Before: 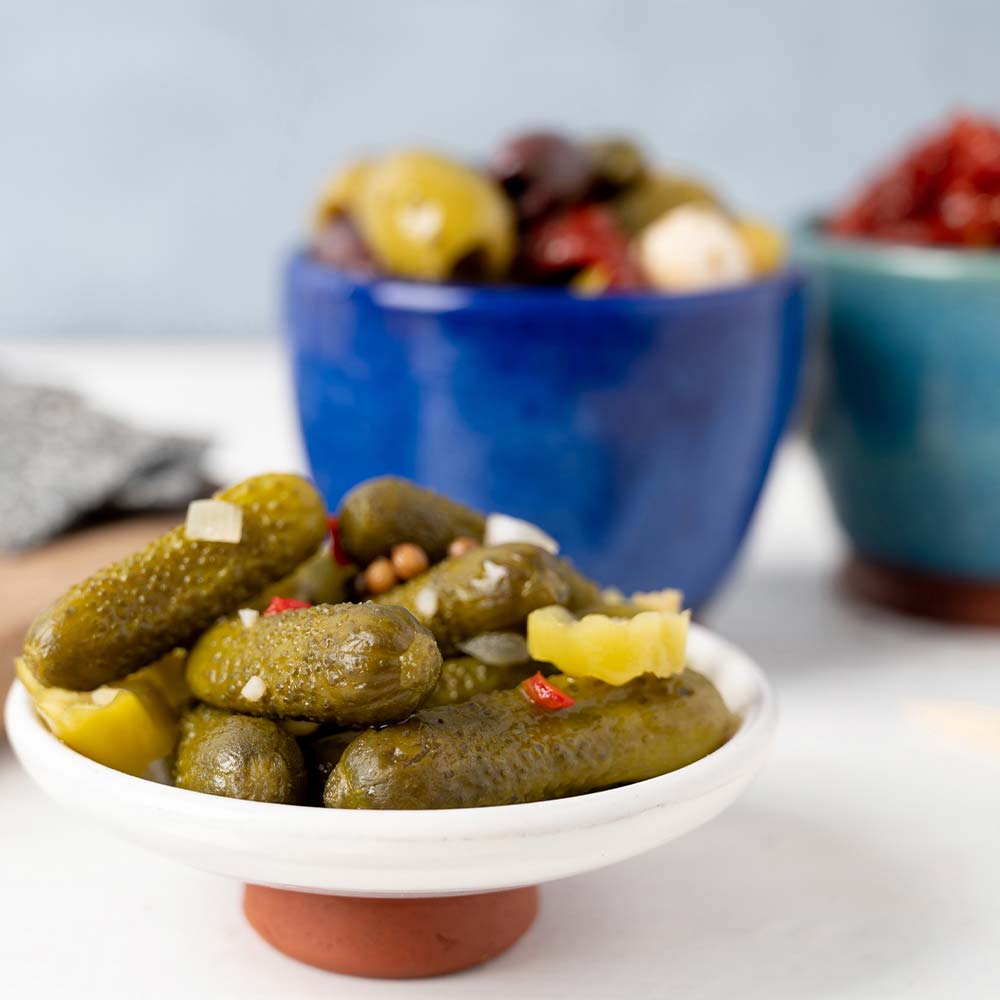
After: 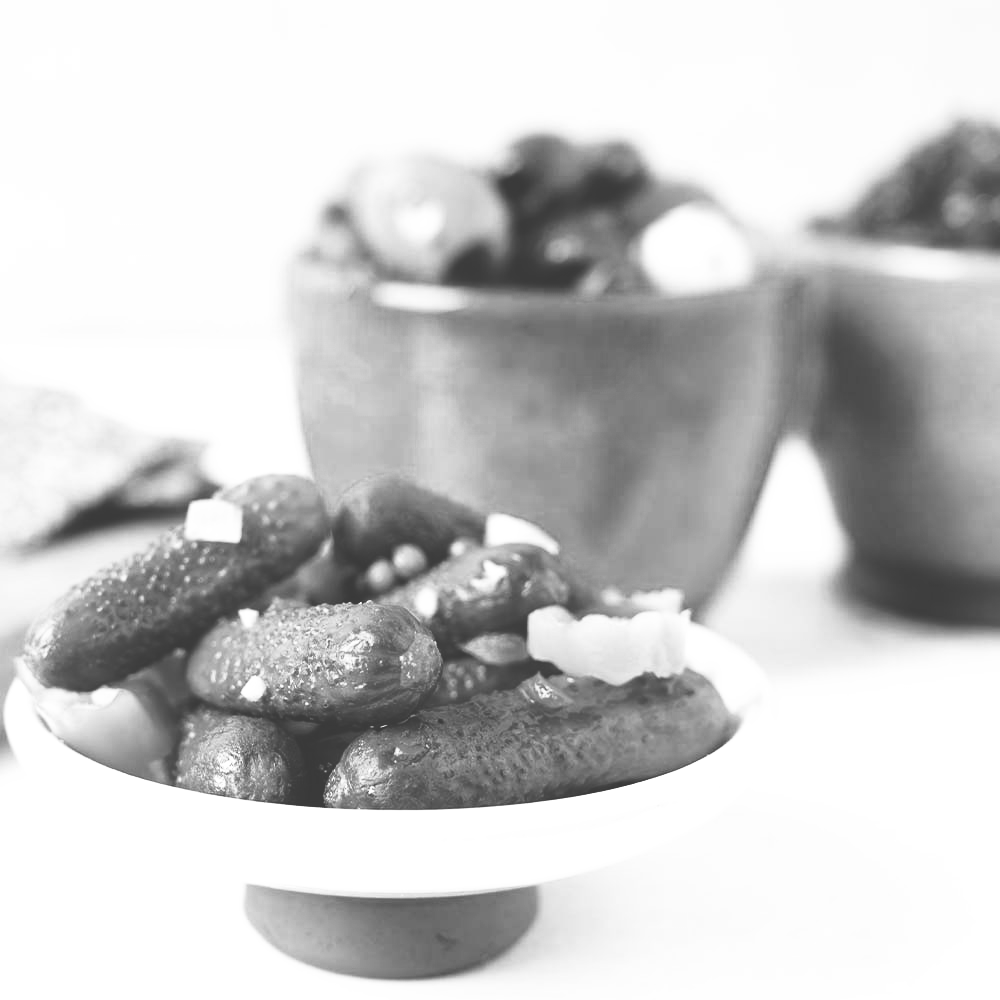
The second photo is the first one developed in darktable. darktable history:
exposure: exposure 0.574 EV, compensate highlight preservation false
color zones: curves: ch0 [(0.006, 0.385) (0.143, 0.563) (0.243, 0.321) (0.352, 0.464) (0.516, 0.456) (0.625, 0.5) (0.75, 0.5) (0.875, 0.5)]; ch1 [(0, 0.5) (0.134, 0.504) (0.246, 0.463) (0.421, 0.515) (0.5, 0.56) (0.625, 0.5) (0.75, 0.5) (0.875, 0.5)]; ch2 [(0, 0.5) (0.131, 0.426) (0.307, 0.289) (0.38, 0.188) (0.513, 0.216) (0.625, 0.548) (0.75, 0.468) (0.838, 0.396) (0.971, 0.311)]
rgb curve: curves: ch0 [(0, 0.186) (0.314, 0.284) (0.775, 0.708) (1, 1)], compensate middle gray true, preserve colors none
base curve: curves: ch0 [(0, 0) (0.012, 0.01) (0.073, 0.168) (0.31, 0.711) (0.645, 0.957) (1, 1)], preserve colors none
color calibration: output gray [0.246, 0.254, 0.501, 0], gray › normalize channels true, illuminant same as pipeline (D50), adaptation XYZ, x 0.346, y 0.359, gamut compression 0
